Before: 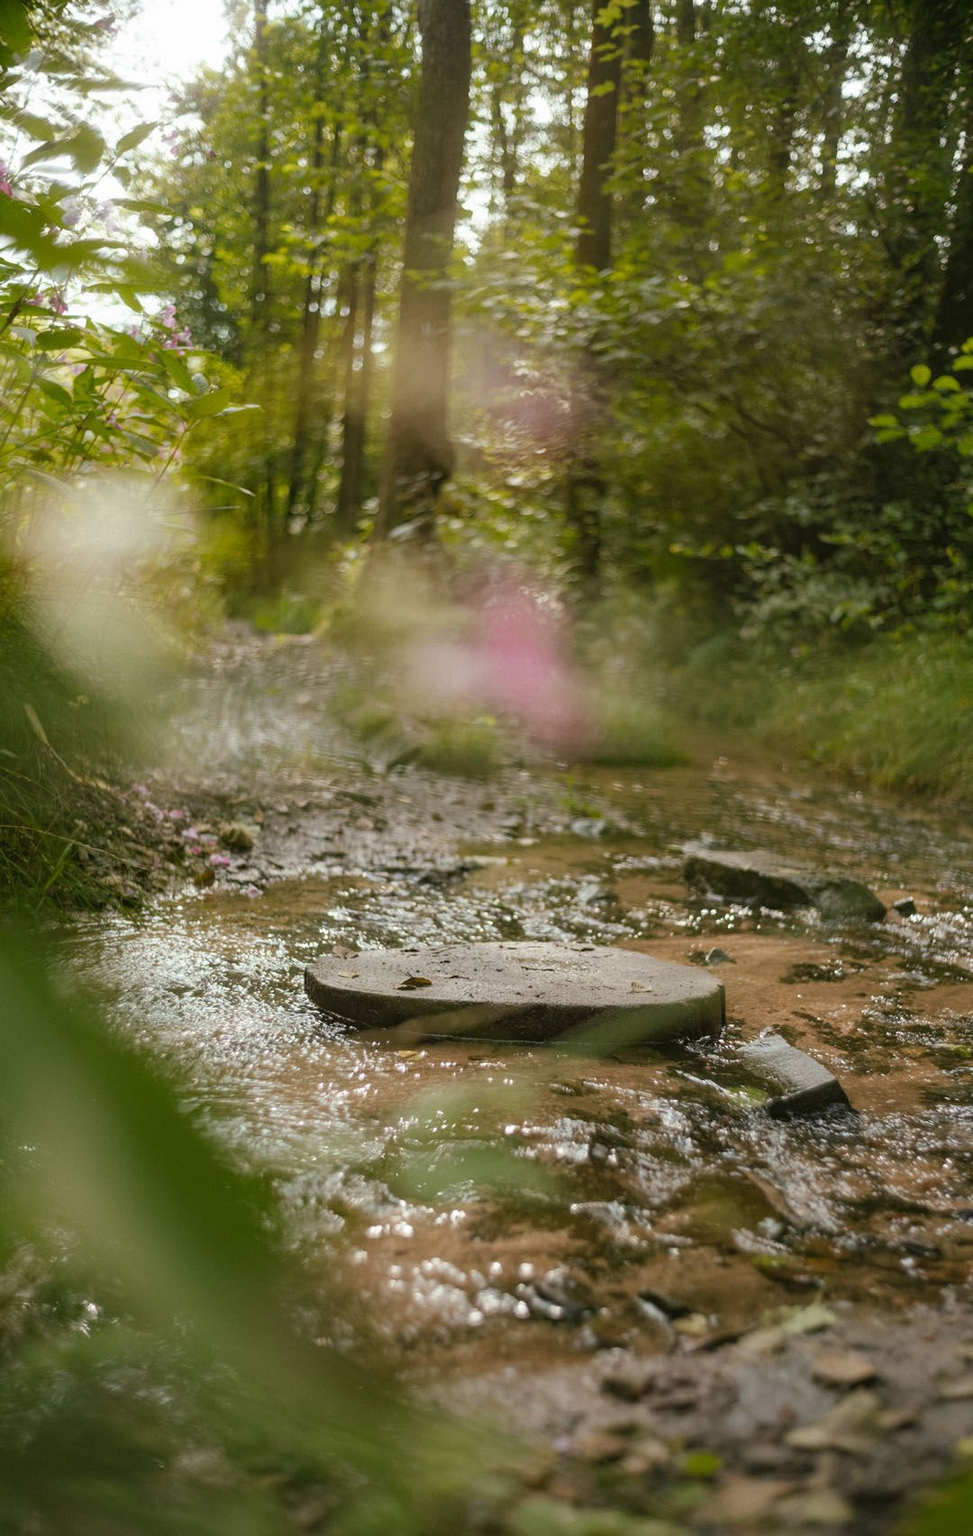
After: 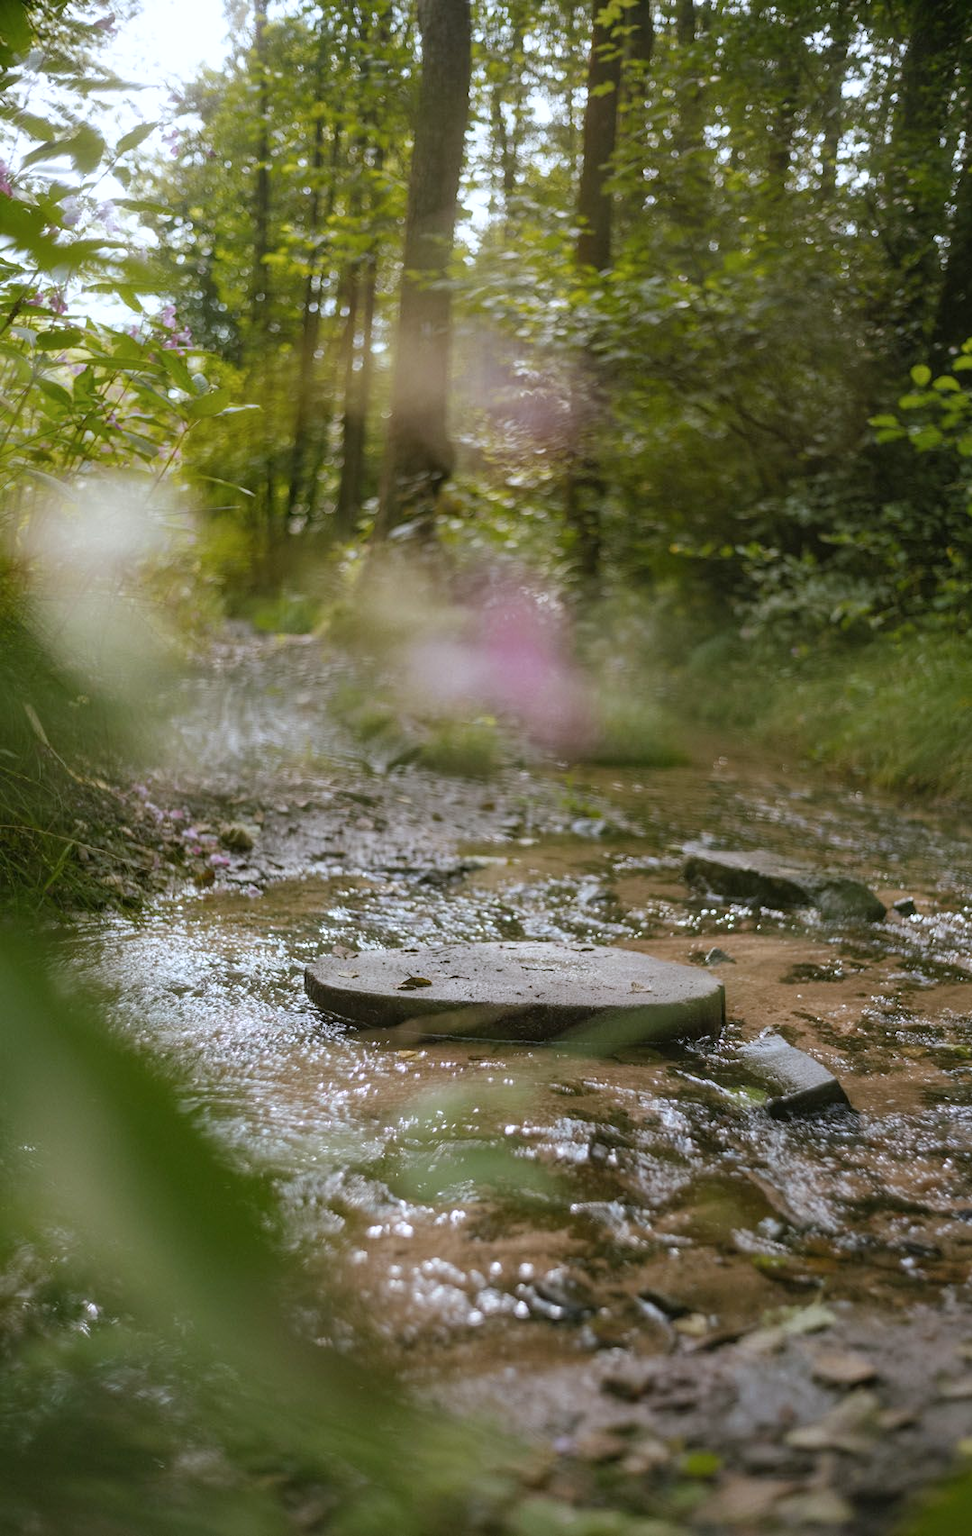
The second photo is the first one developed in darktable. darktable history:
white balance: red 0.967, blue 1.119, emerald 0.756
contrast brightness saturation: saturation -0.05
color zones: curves: ch0 [(0.068, 0.464) (0.25, 0.5) (0.48, 0.508) (0.75, 0.536) (0.886, 0.476) (0.967, 0.456)]; ch1 [(0.066, 0.456) (0.25, 0.5) (0.616, 0.508) (0.746, 0.56) (0.934, 0.444)]
